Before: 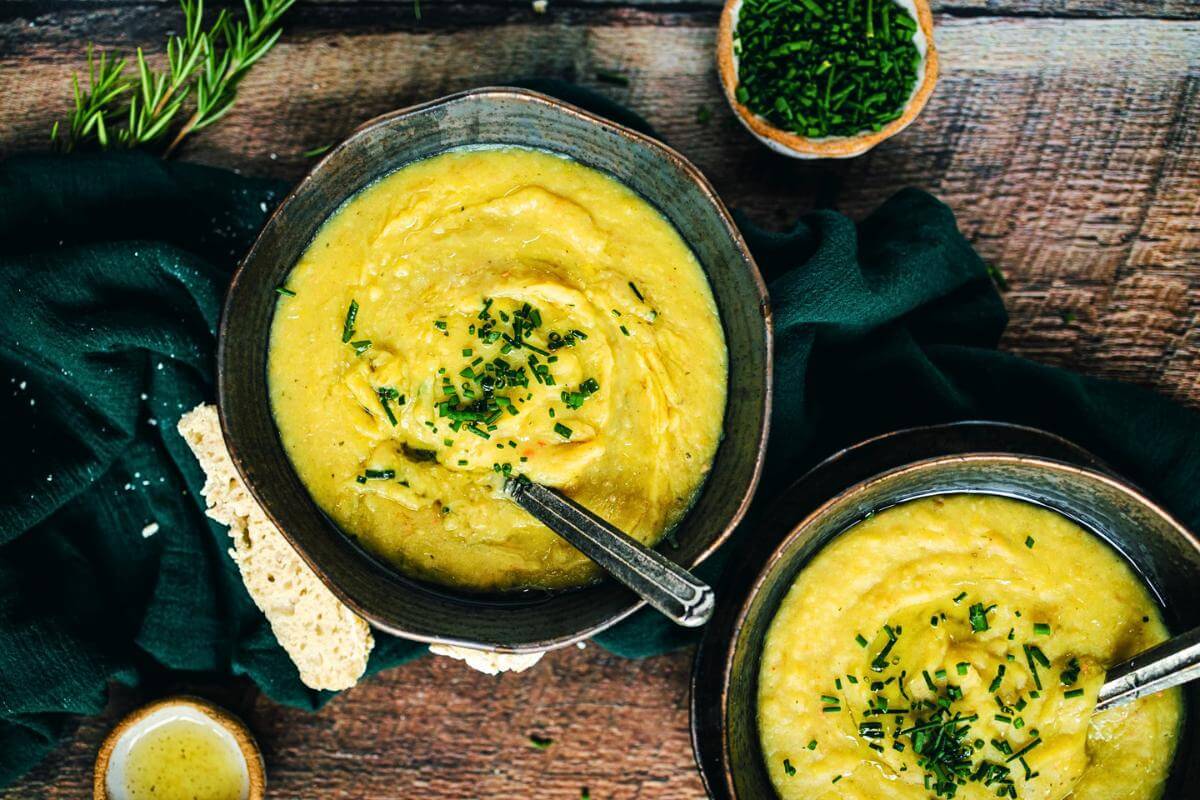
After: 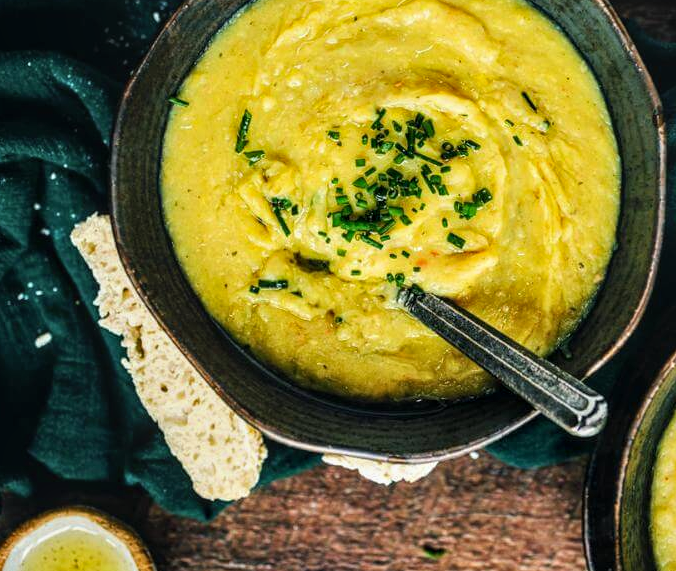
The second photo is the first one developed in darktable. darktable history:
crop: left 8.966%, top 23.852%, right 34.699%, bottom 4.703%
local contrast: on, module defaults
